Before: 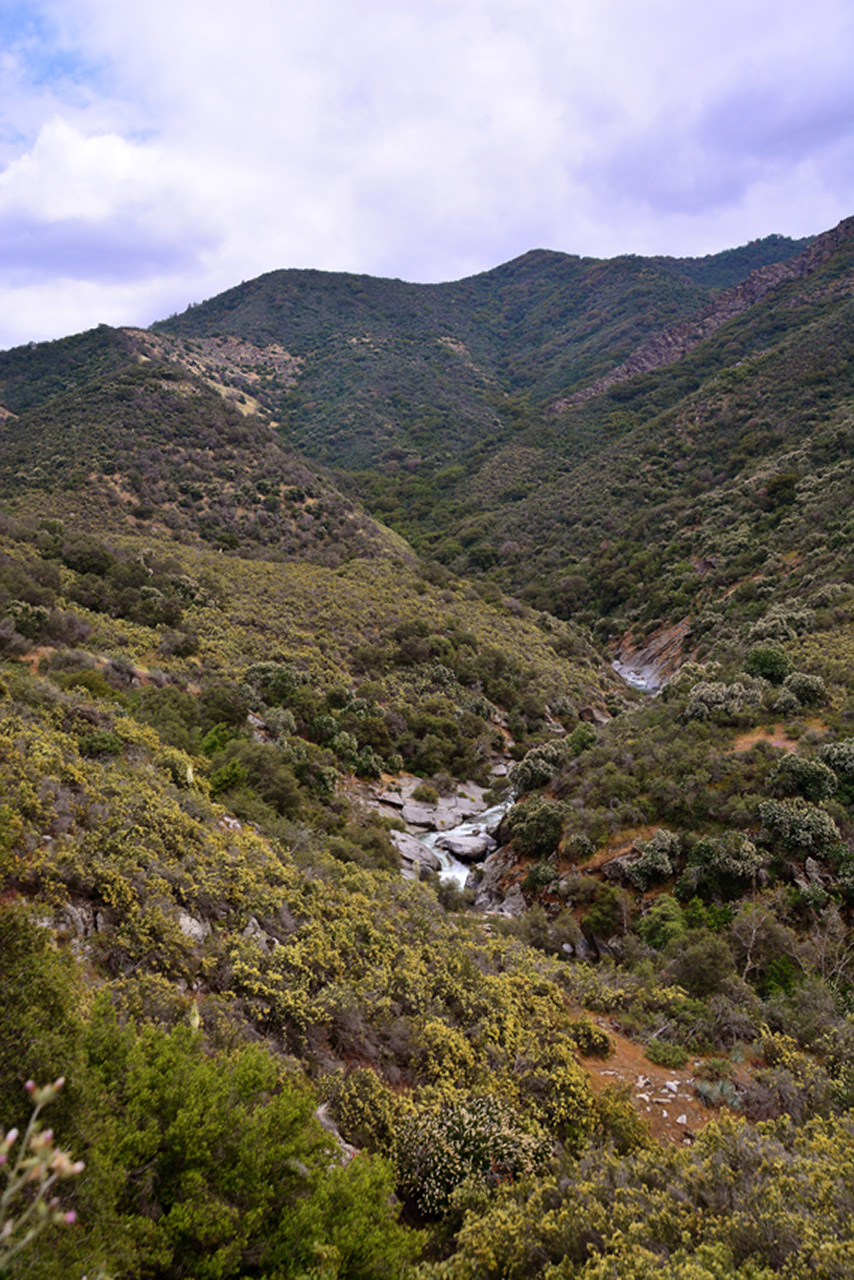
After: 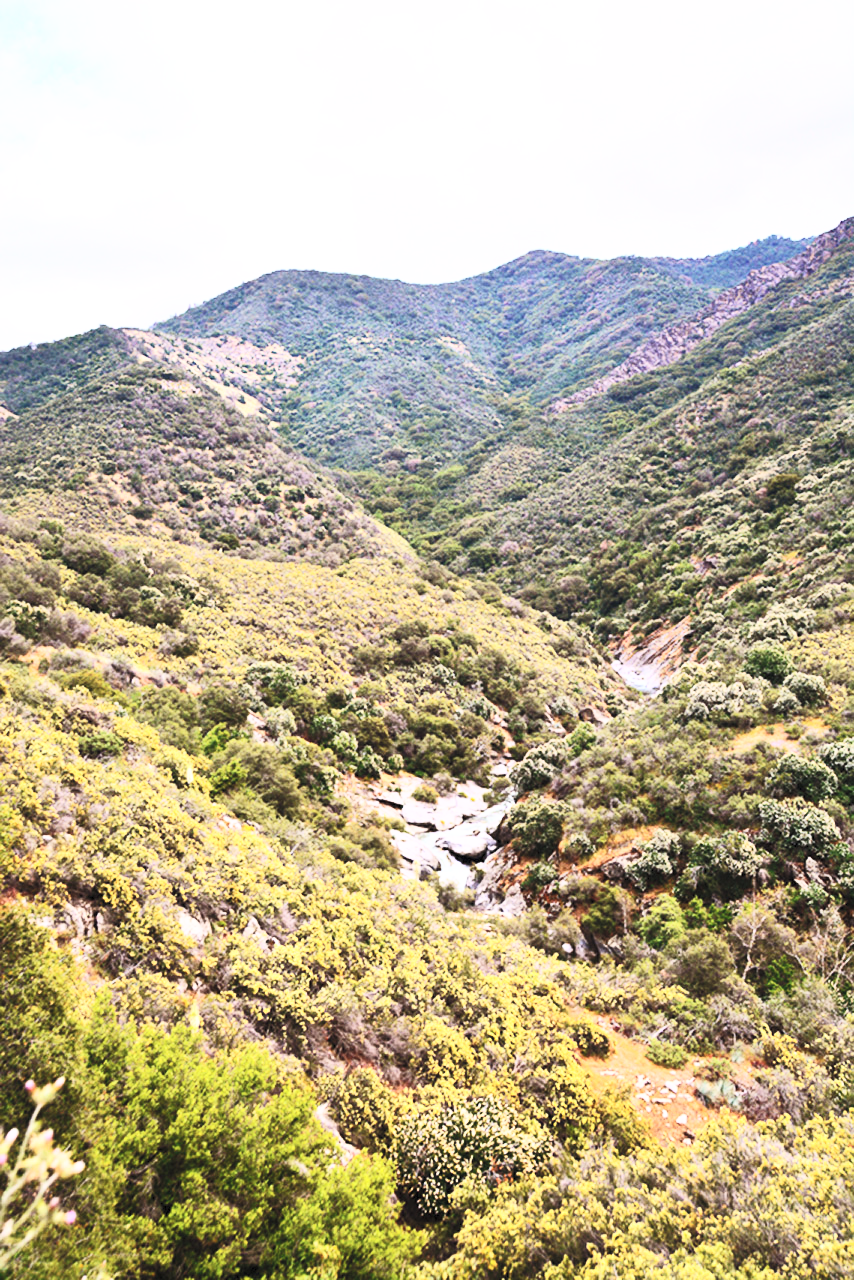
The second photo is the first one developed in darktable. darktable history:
contrast brightness saturation: contrast 0.379, brightness 0.523
base curve: curves: ch0 [(0, 0) (0.018, 0.026) (0.143, 0.37) (0.33, 0.731) (0.458, 0.853) (0.735, 0.965) (0.905, 0.986) (1, 1)], preserve colors none
